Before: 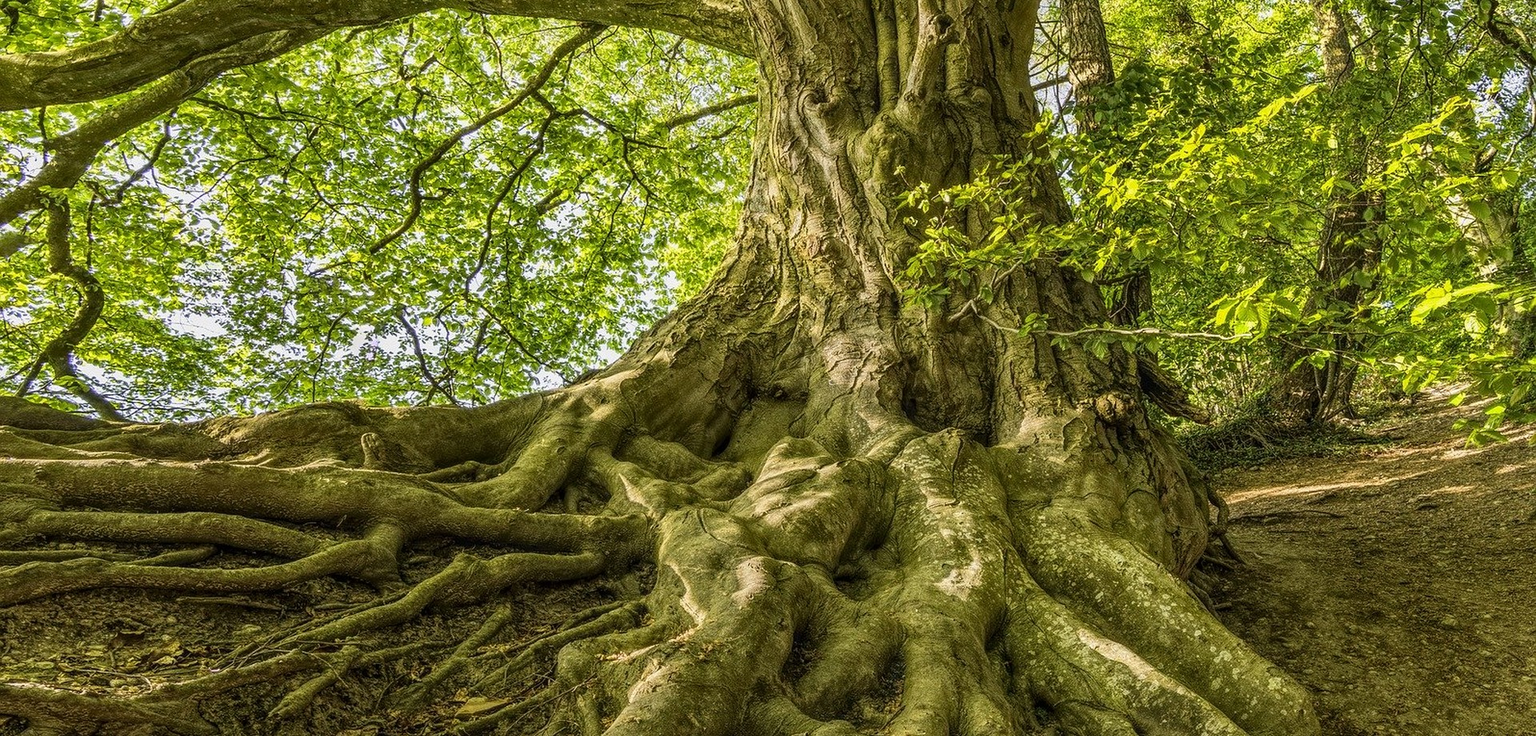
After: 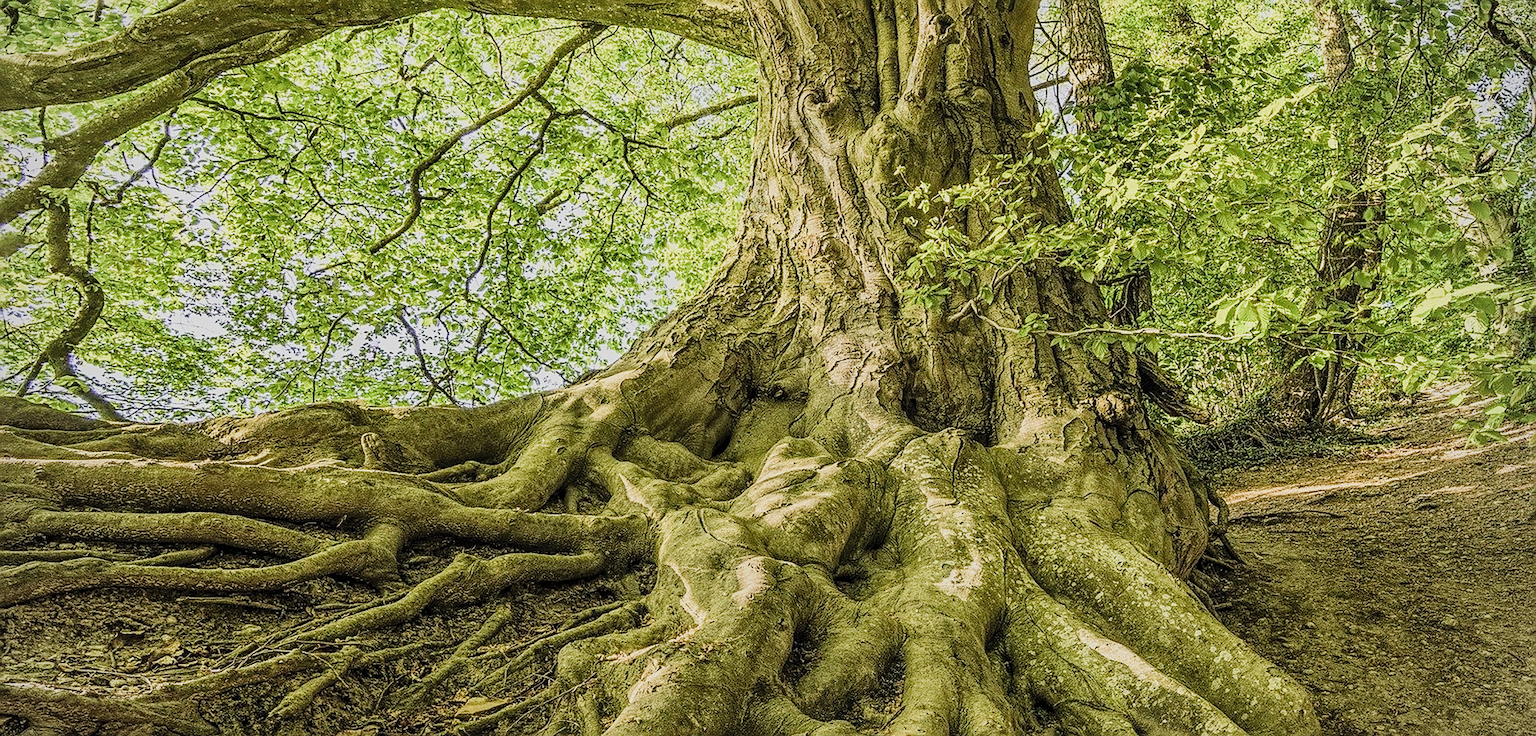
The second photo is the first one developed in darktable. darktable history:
filmic rgb: black relative exposure -7.2 EV, white relative exposure 5.39 EV, hardness 3.02, color science v5 (2021), contrast in shadows safe, contrast in highlights safe
exposure: black level correction 0, exposure 0.89 EV, compensate highlight preservation false
sharpen: on, module defaults
vignetting: fall-off radius 82.15%
